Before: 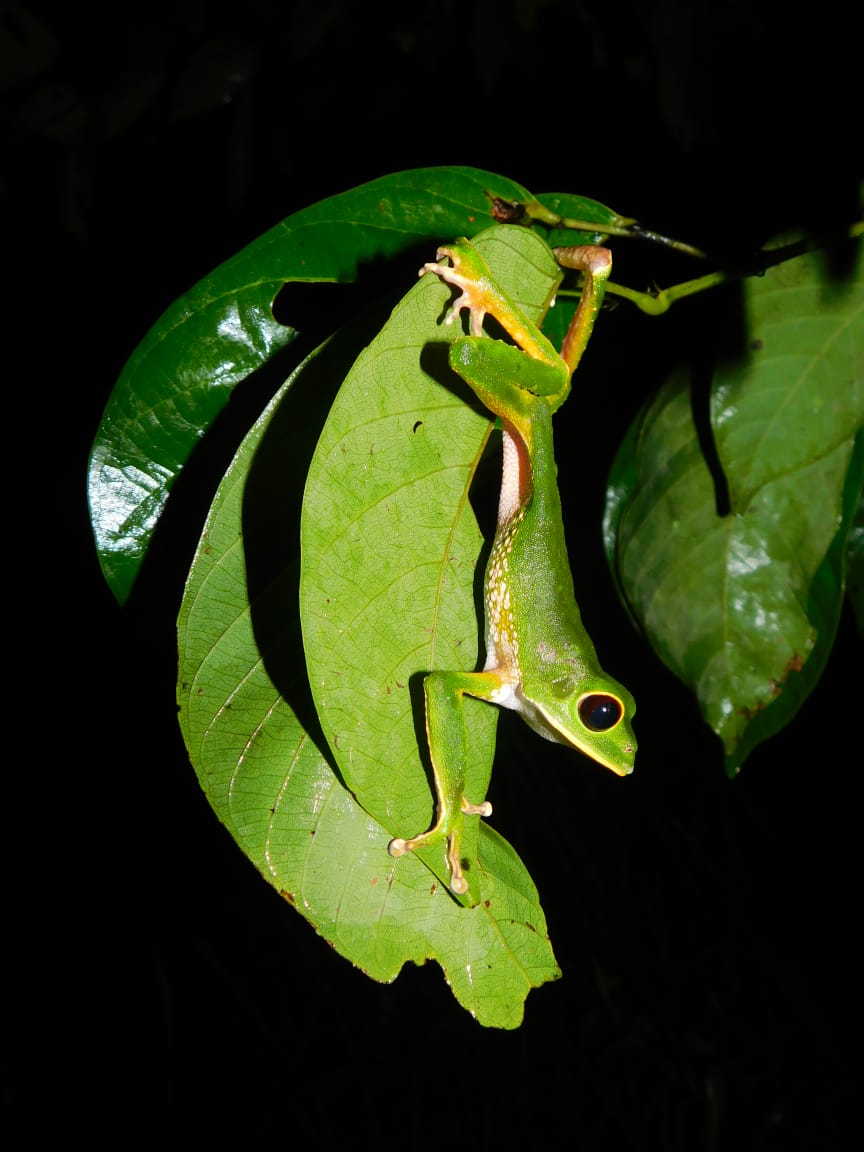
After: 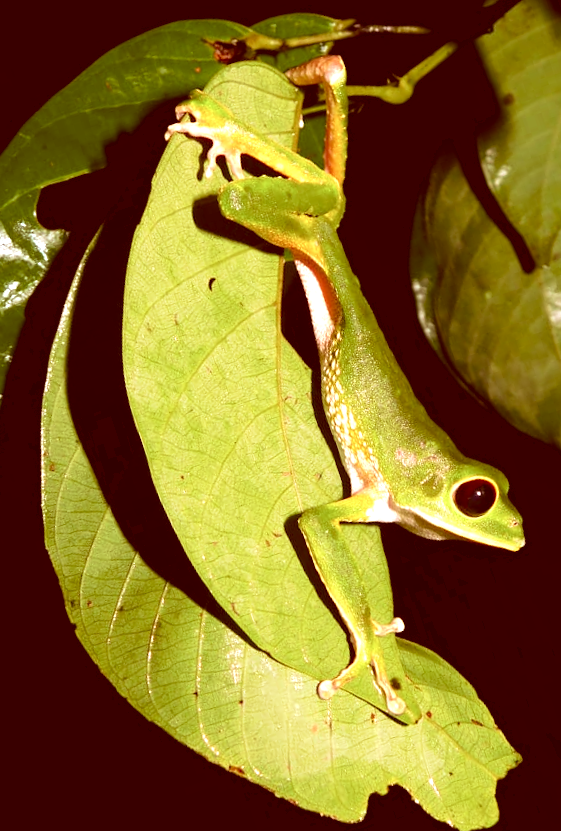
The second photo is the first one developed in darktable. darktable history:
crop and rotate: angle 18.39°, left 6.843%, right 4.112%, bottom 1.161%
velvia: on, module defaults
color correction: highlights a* 9.3, highlights b* 8.8, shadows a* 39.85, shadows b* 39.93, saturation 0.78
exposure: exposure 0.698 EV, compensate highlight preservation false
